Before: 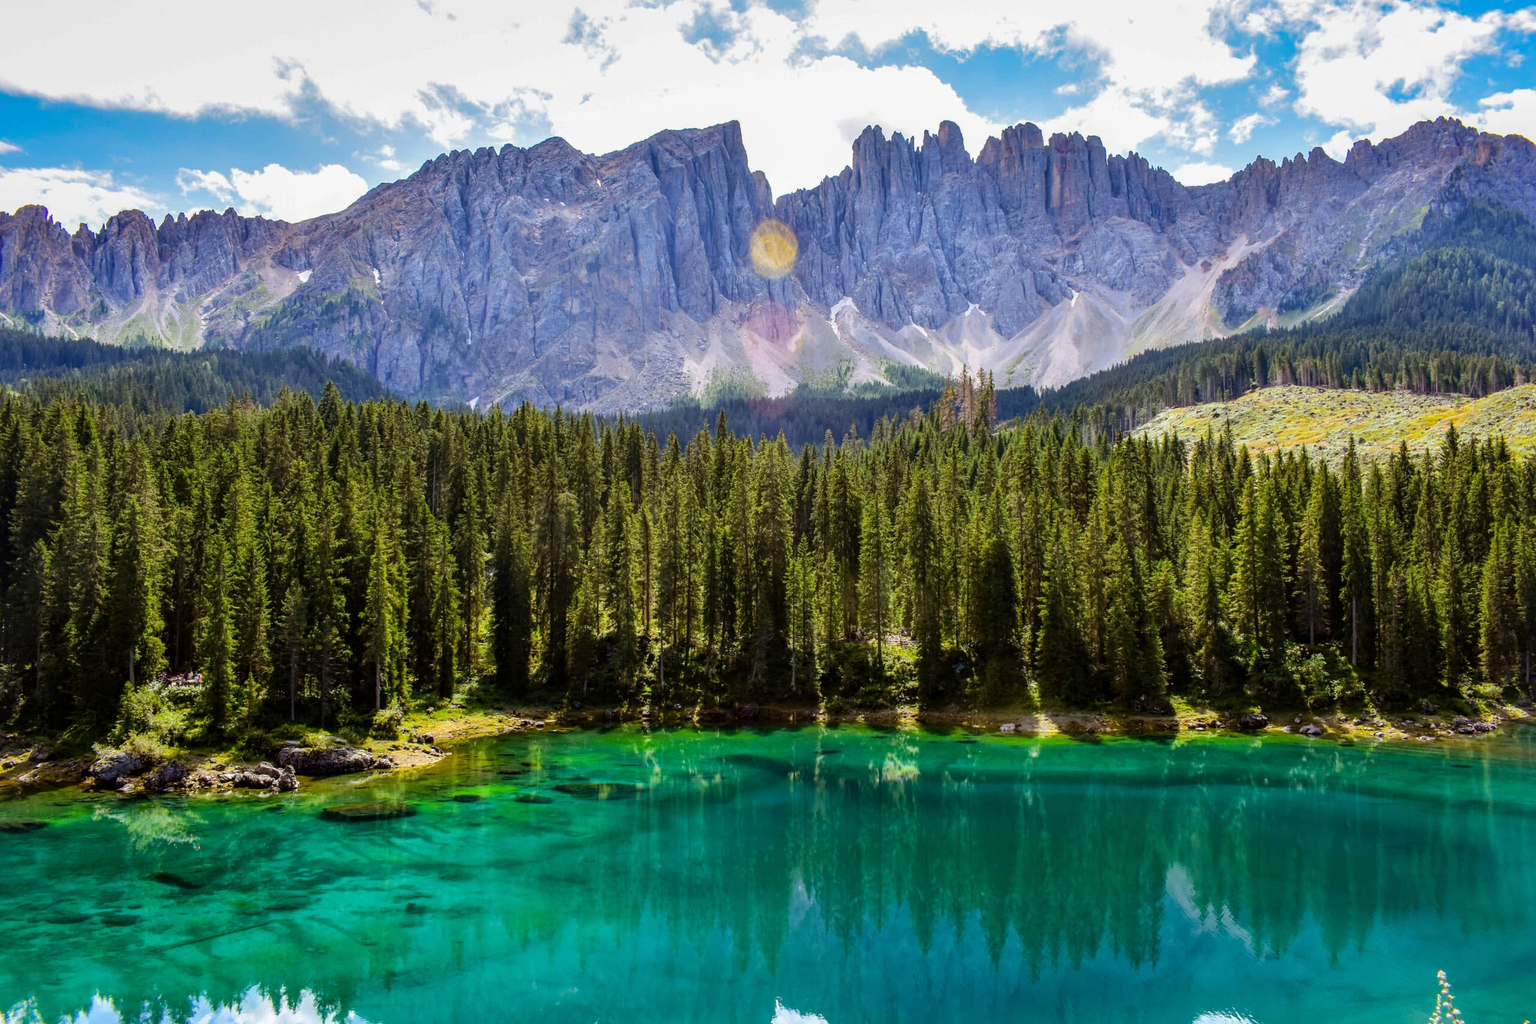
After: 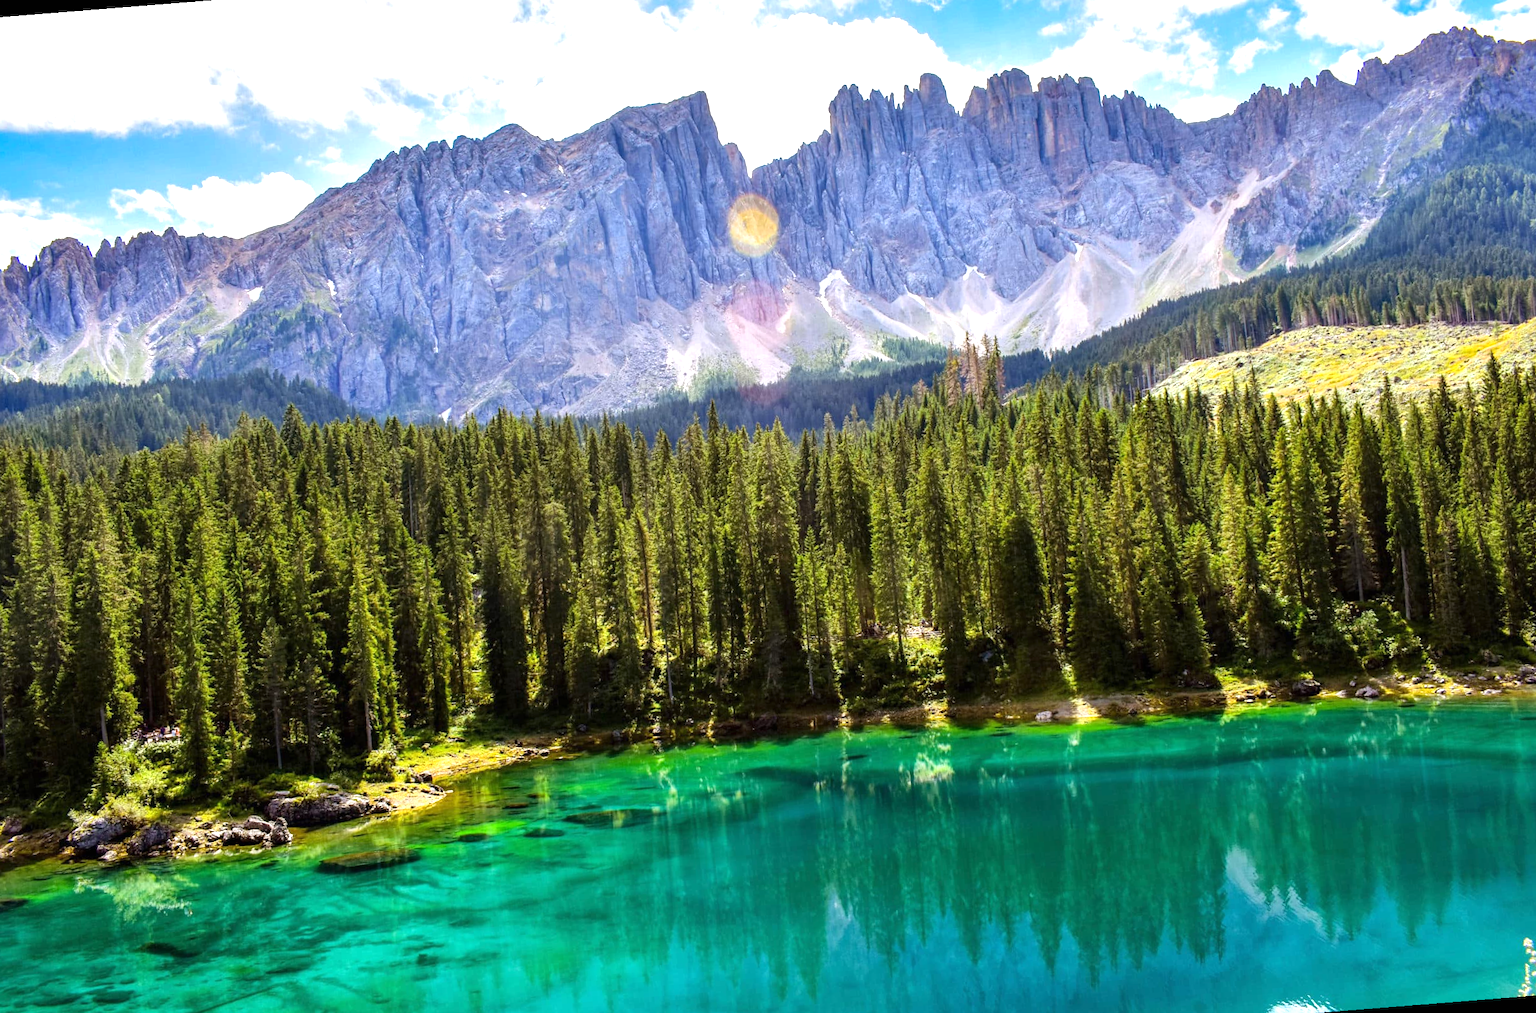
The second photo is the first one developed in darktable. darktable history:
rotate and perspective: rotation -4.57°, crop left 0.054, crop right 0.944, crop top 0.087, crop bottom 0.914
exposure: black level correction 0, exposure 0.7 EV, compensate exposure bias true, compensate highlight preservation false
